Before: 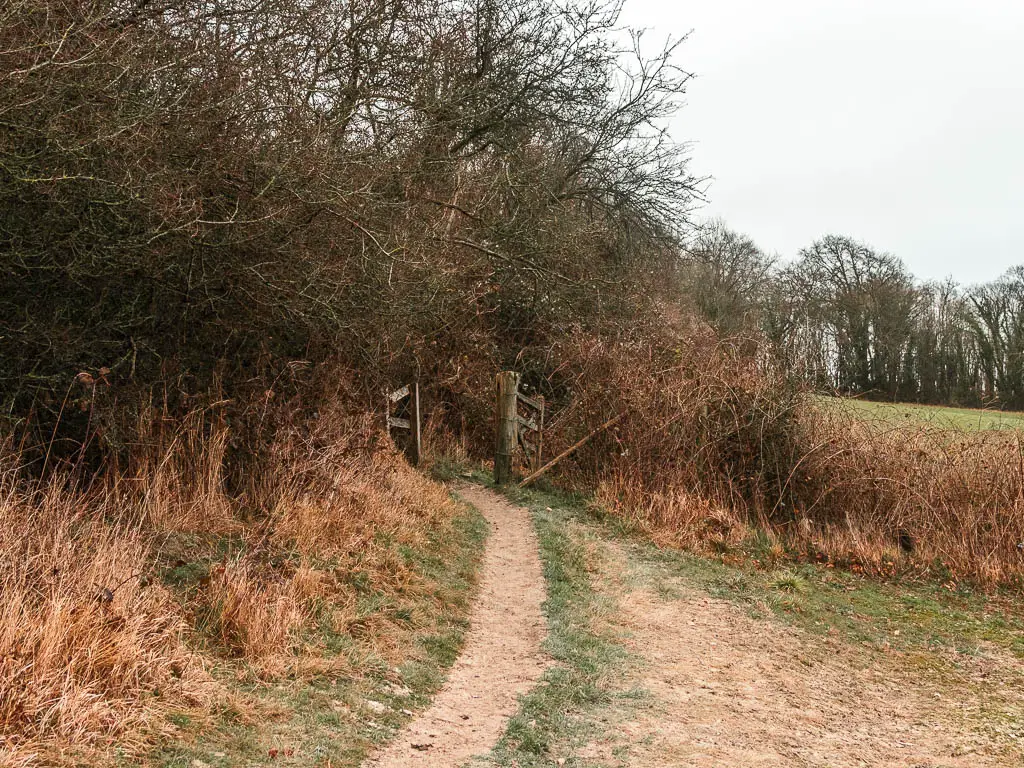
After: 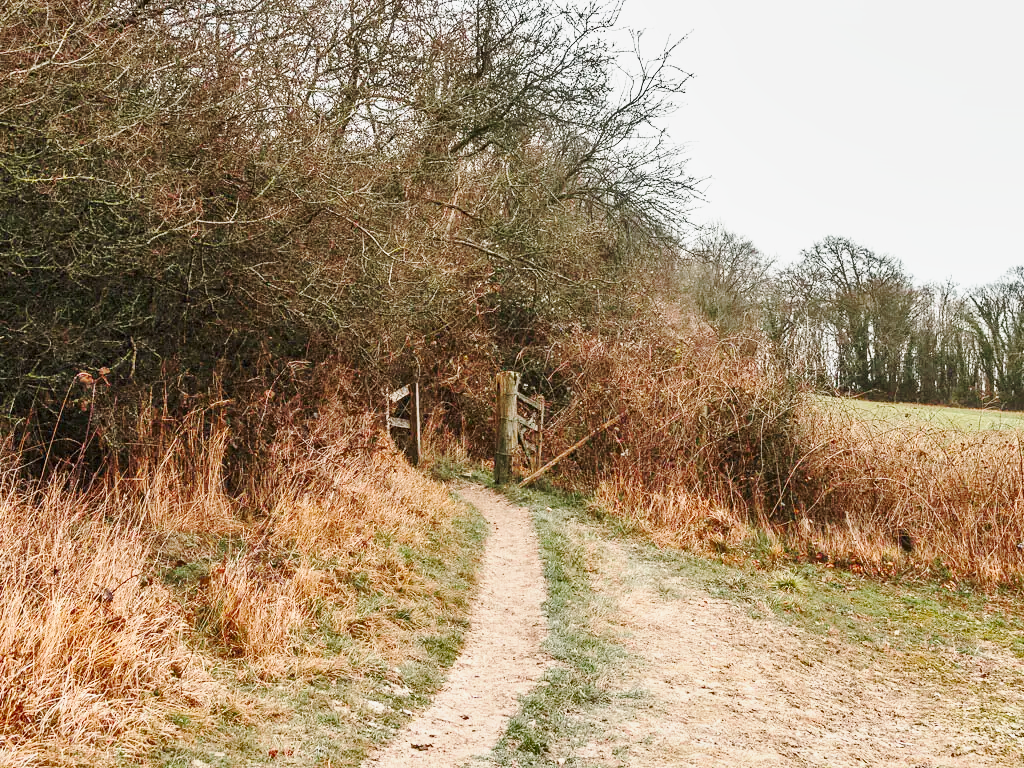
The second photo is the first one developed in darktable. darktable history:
shadows and highlights: soften with gaussian
base curve: curves: ch0 [(0, 0) (0.025, 0.046) (0.112, 0.277) (0.467, 0.74) (0.814, 0.929) (1, 0.942)], preserve colors none
